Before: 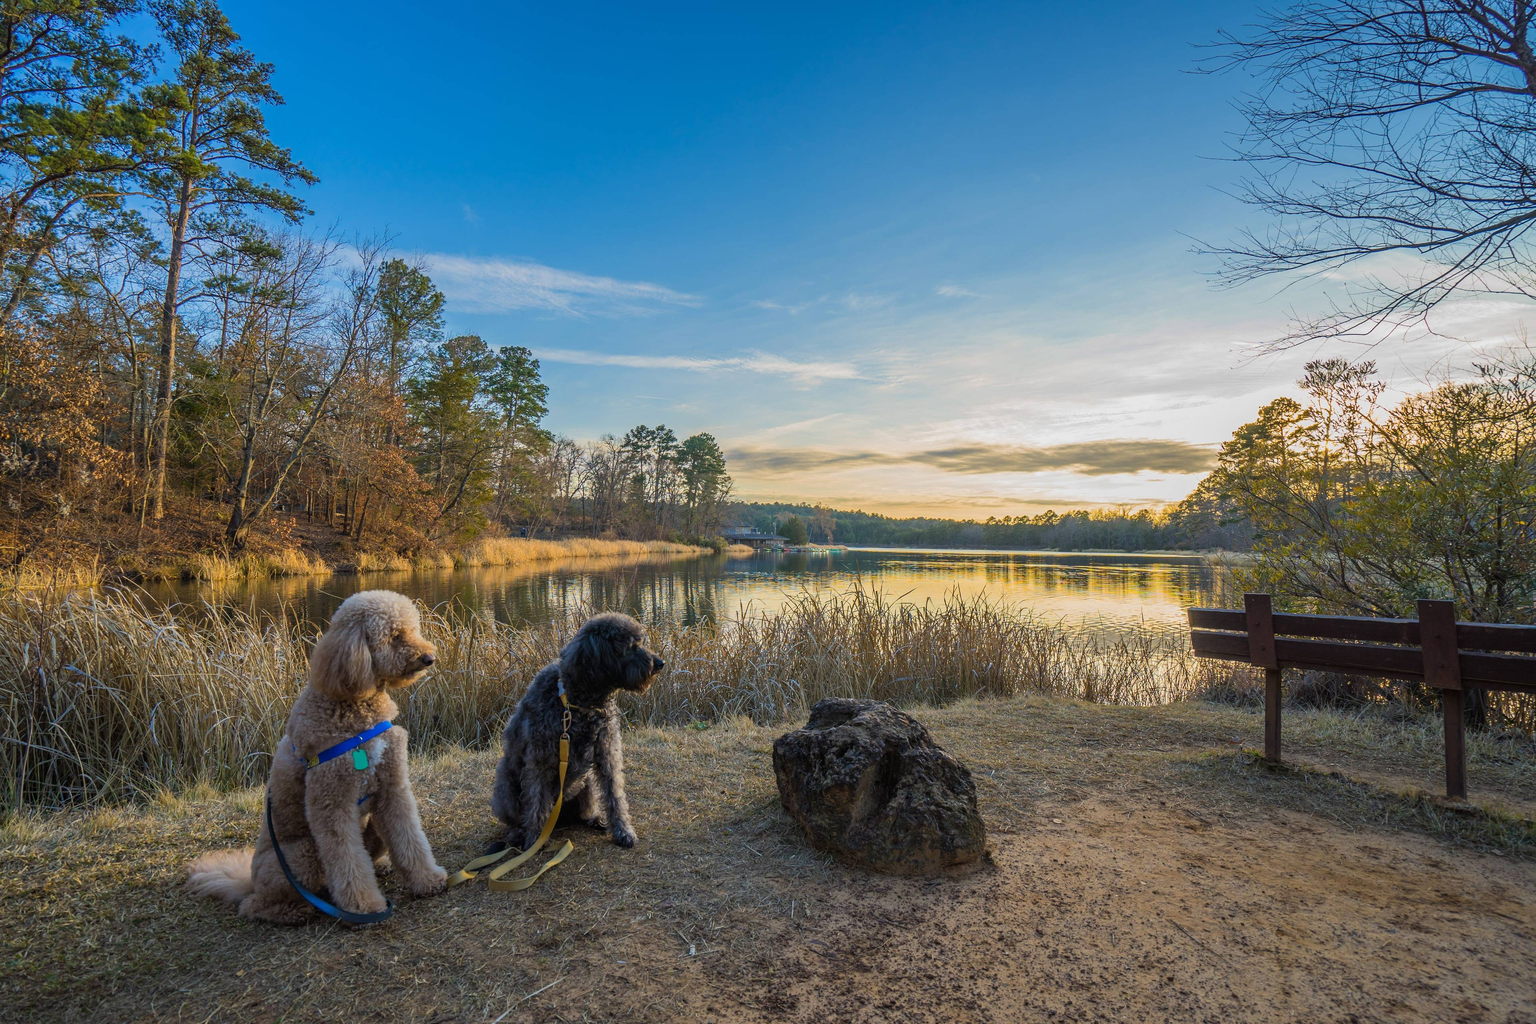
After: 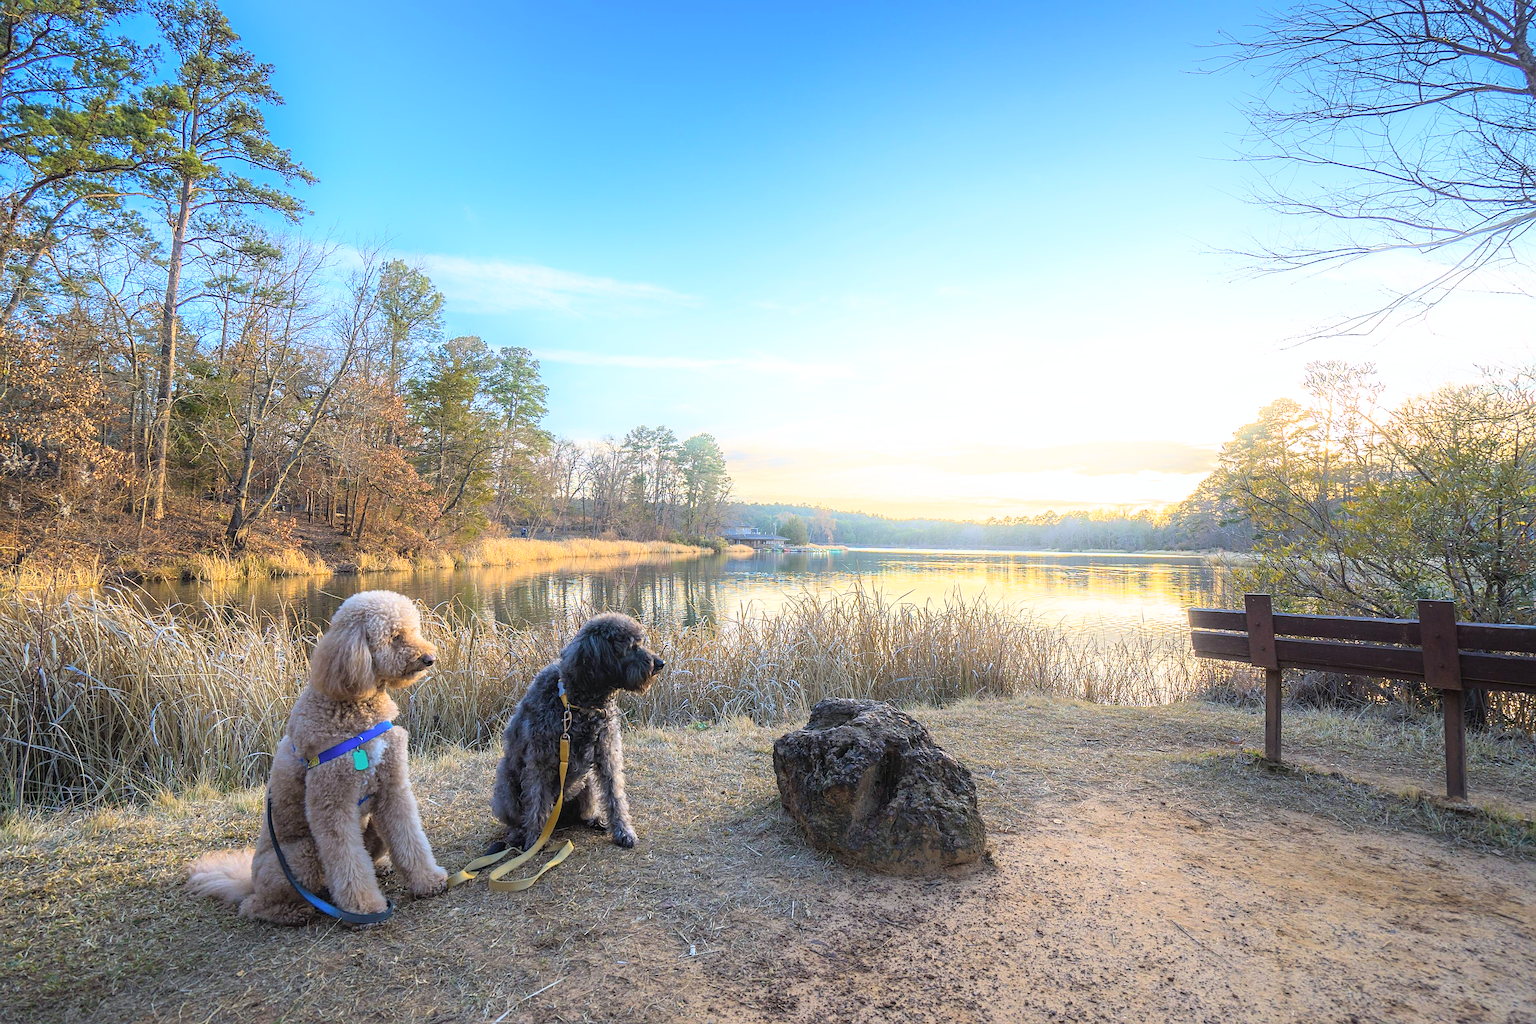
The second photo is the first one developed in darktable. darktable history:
sharpen: on, module defaults
contrast brightness saturation: brightness 0.141
color calibration: illuminant as shot in camera, x 0.358, y 0.373, temperature 4628.91 K
shadows and highlights: shadows -53.9, highlights 87.21, soften with gaussian
exposure: exposure 0.655 EV, compensate highlight preservation false
